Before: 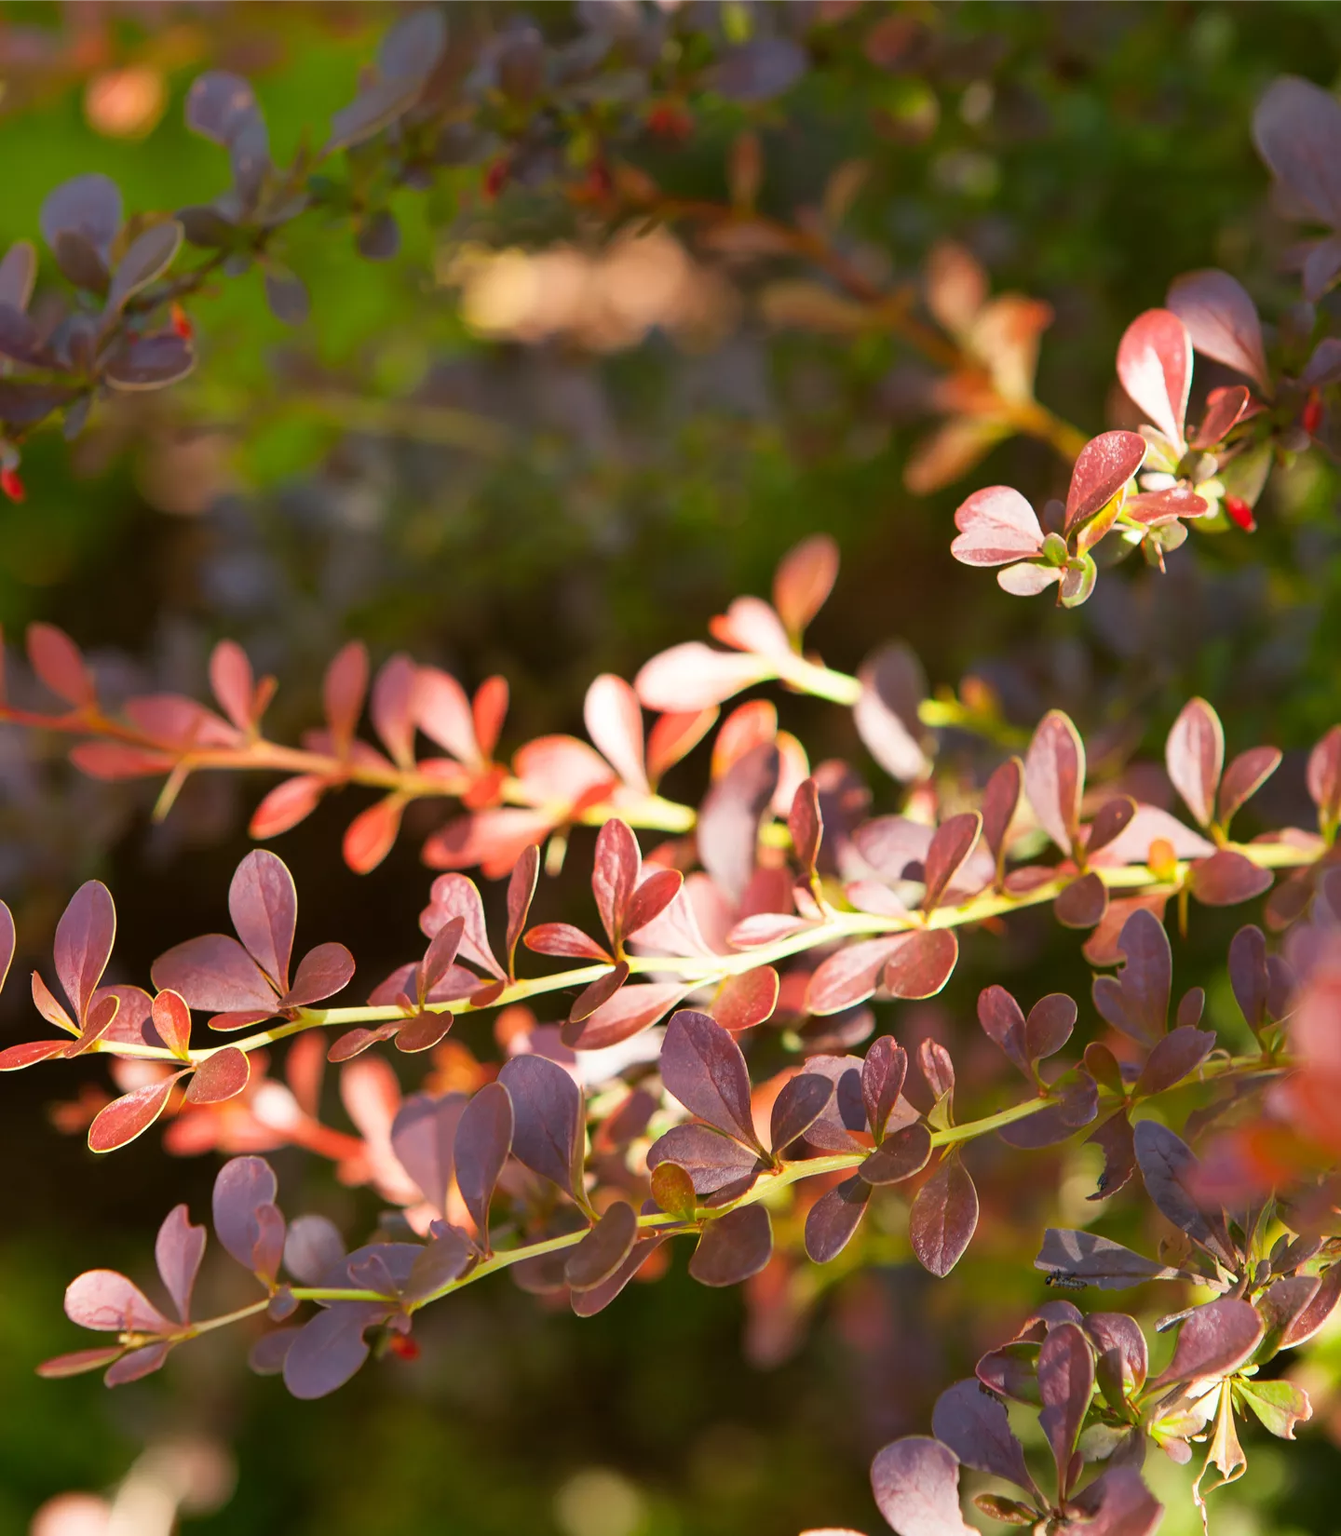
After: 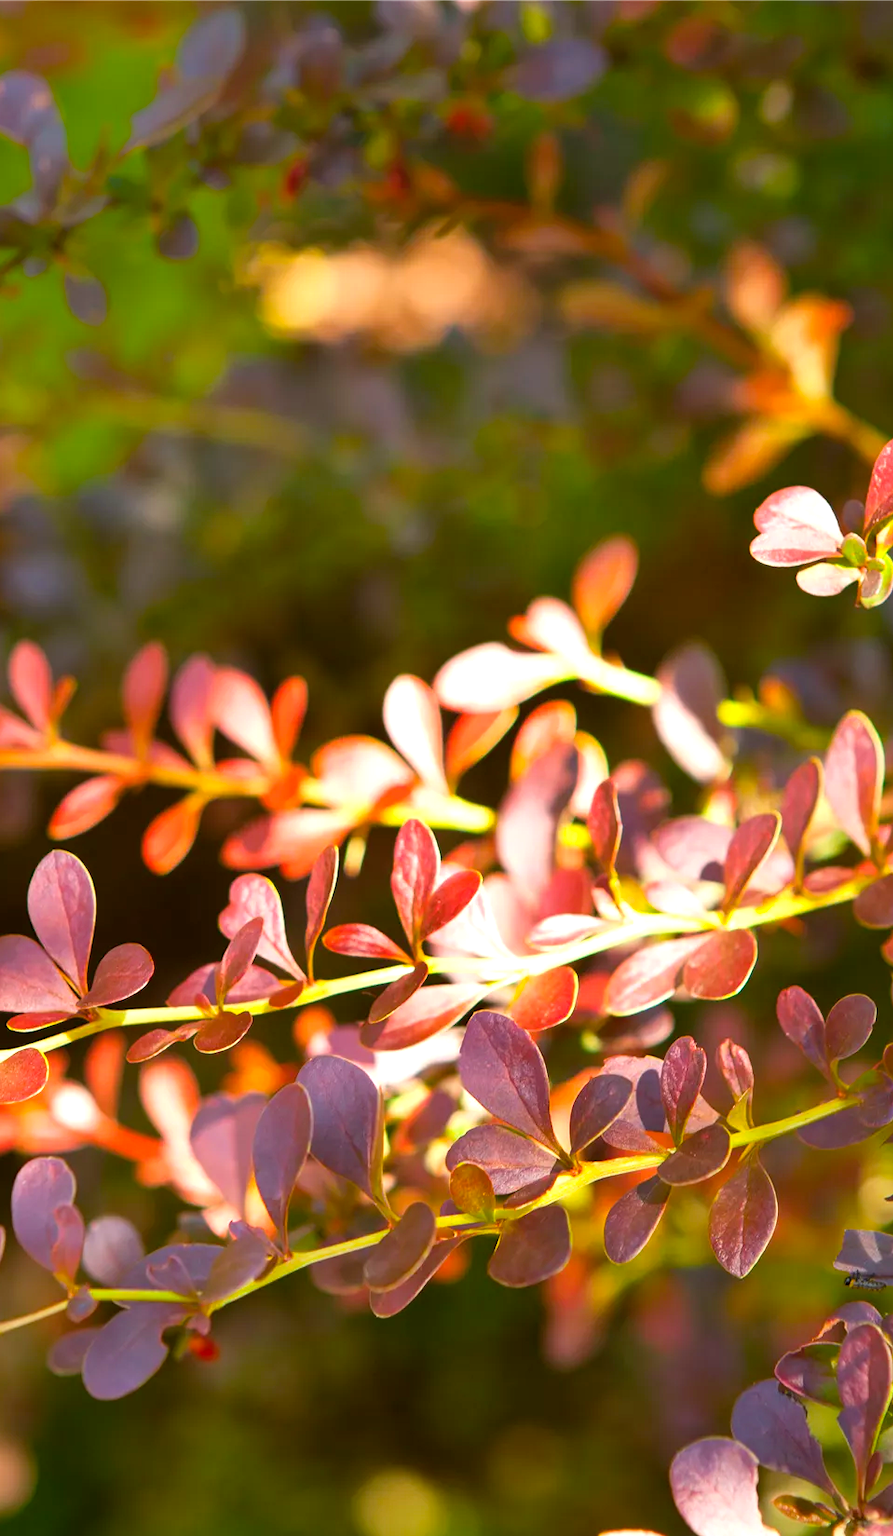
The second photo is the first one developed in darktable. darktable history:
crop and rotate: left 15.055%, right 18.278%
exposure: exposure 0.485 EV, compensate highlight preservation false
color balance rgb: perceptual saturation grading › global saturation 20%, global vibrance 20%
